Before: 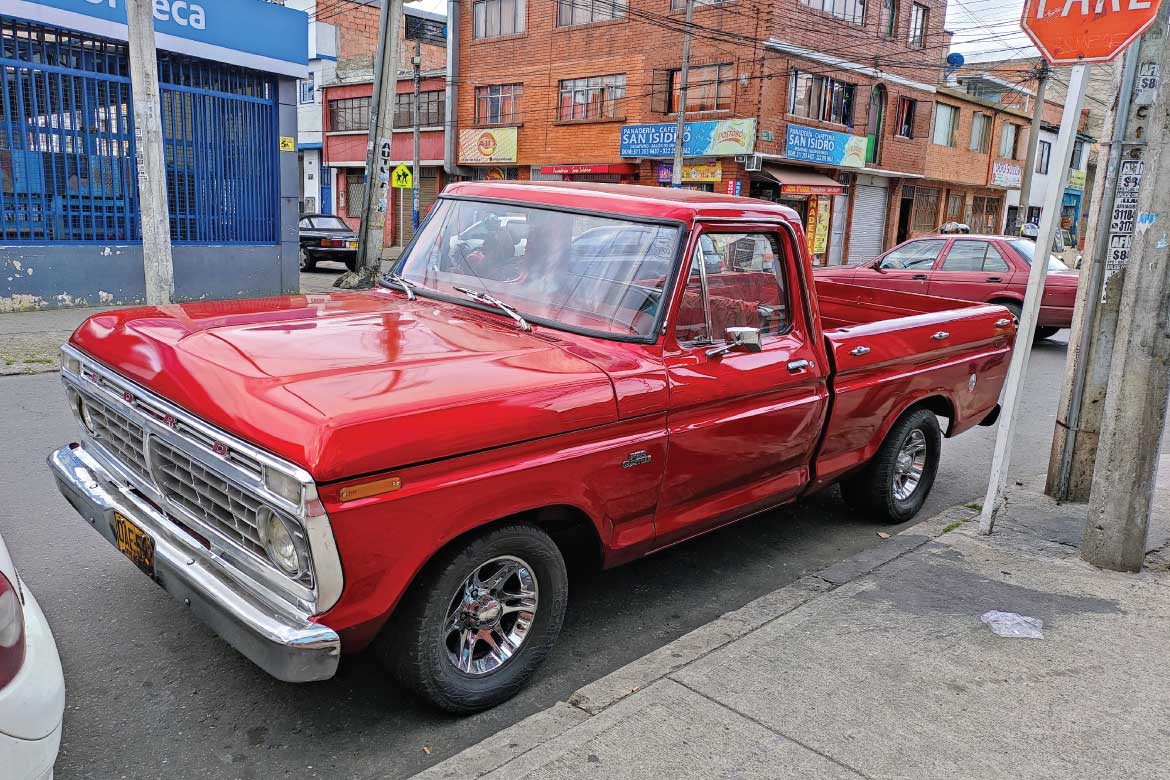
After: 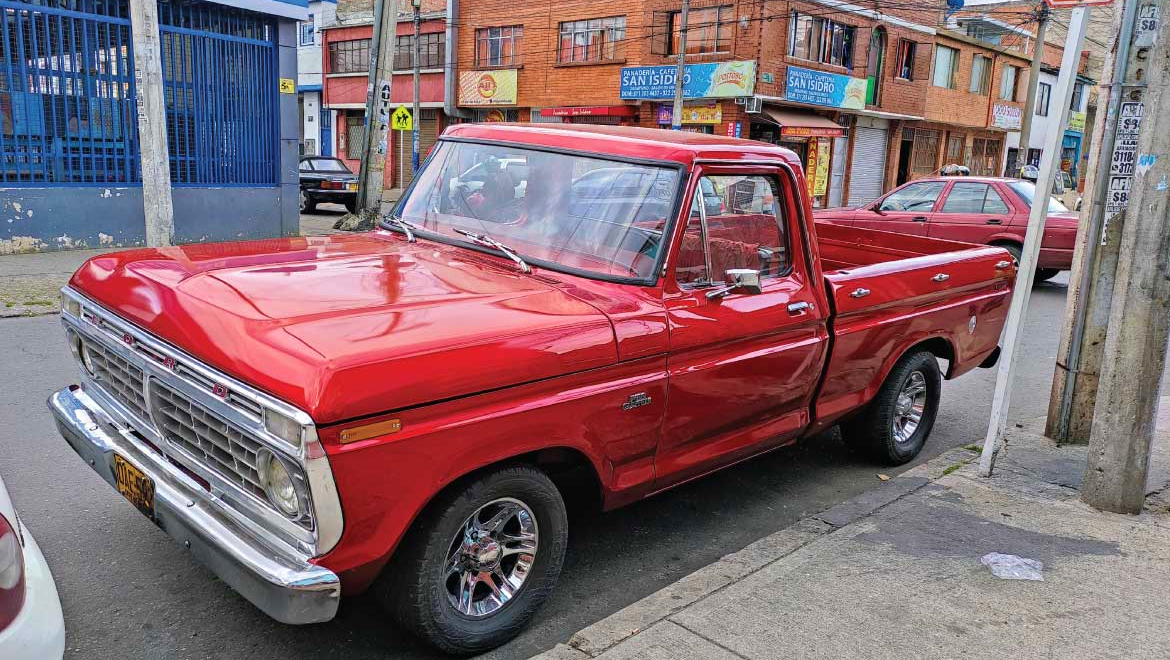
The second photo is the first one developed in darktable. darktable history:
velvia: on, module defaults
crop: top 7.56%, bottom 7.764%
